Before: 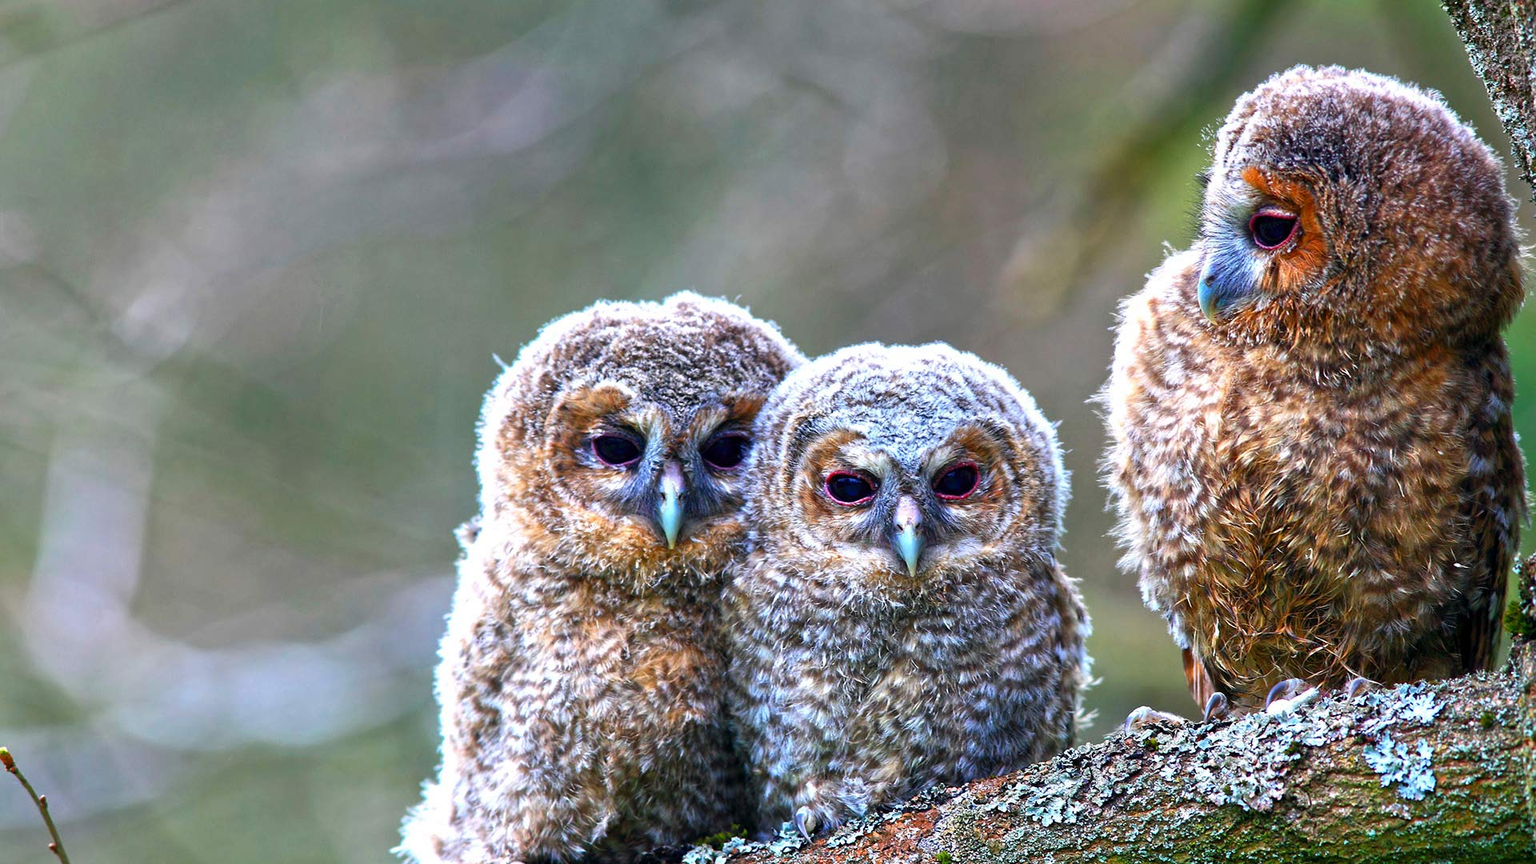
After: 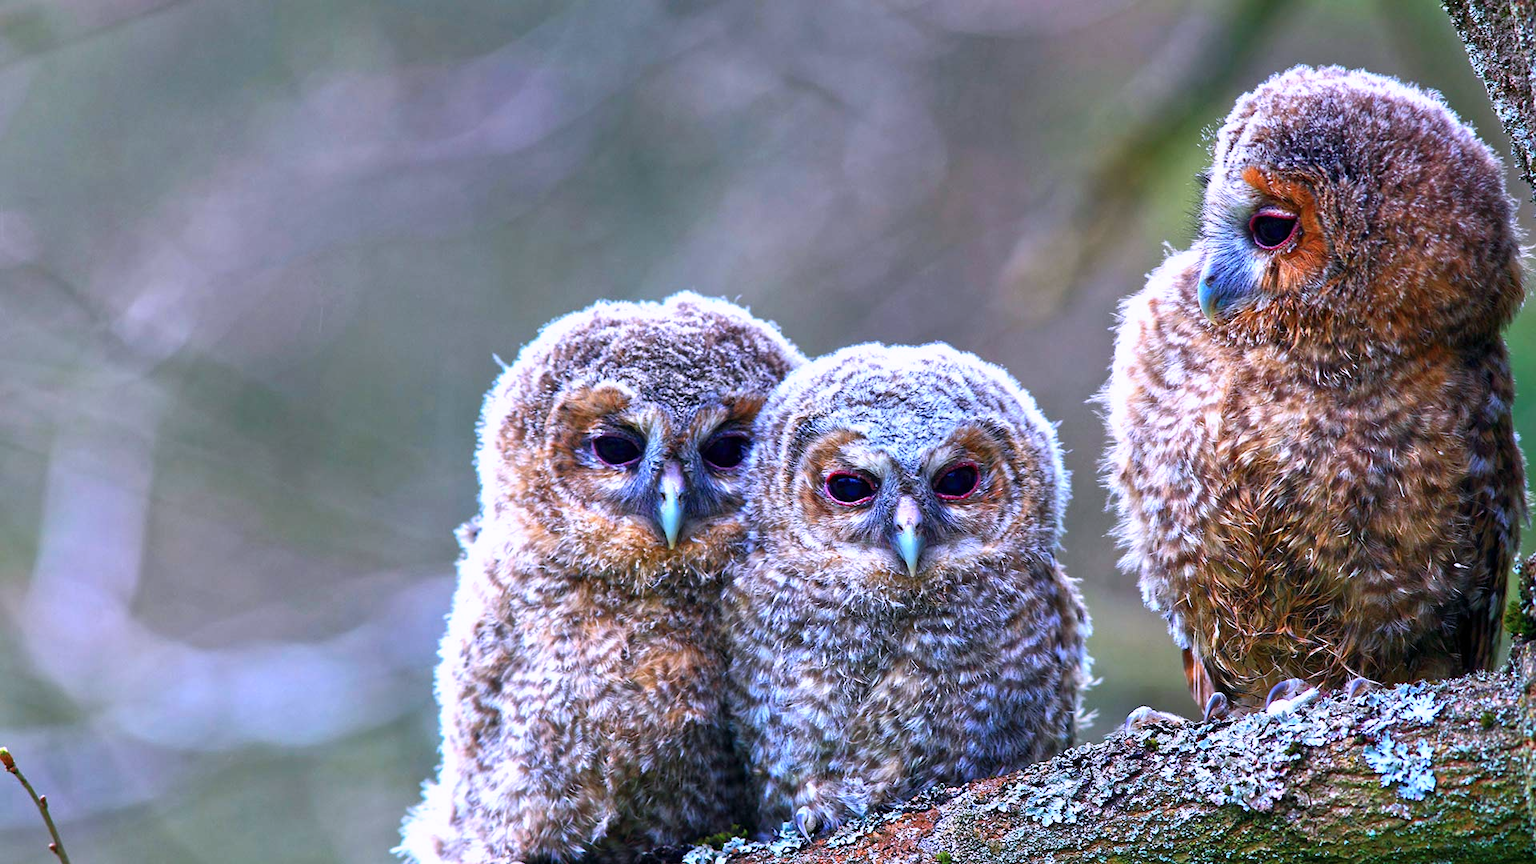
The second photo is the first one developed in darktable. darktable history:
color calibration: illuminant custom, x 0.367, y 0.392, temperature 4438.58 K
